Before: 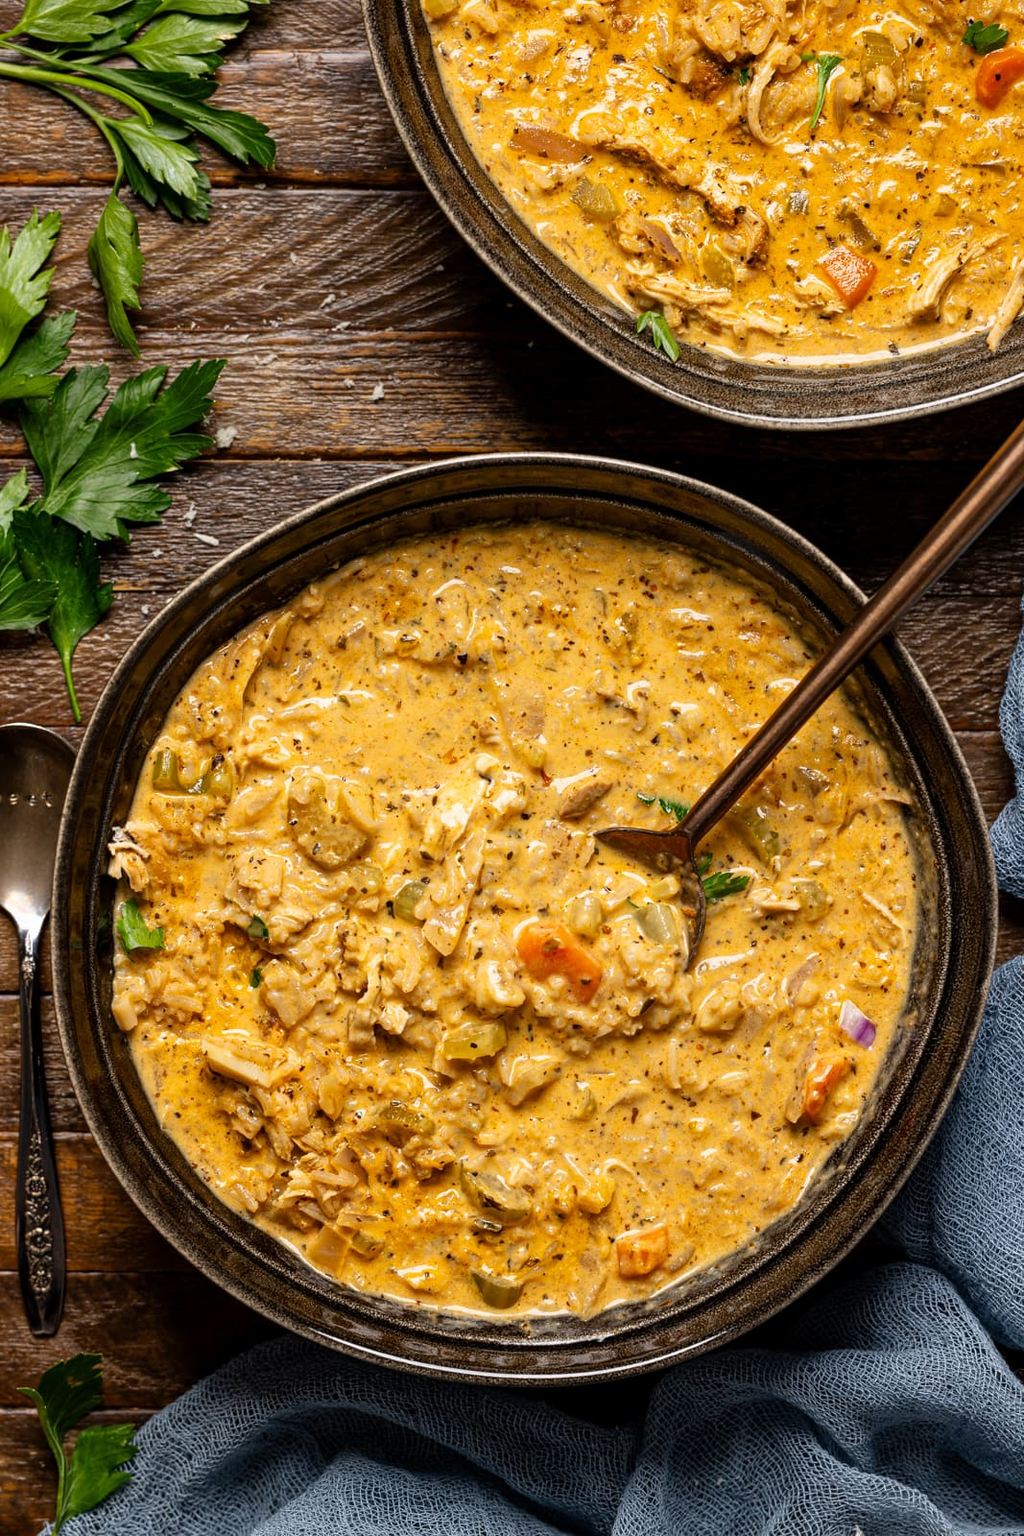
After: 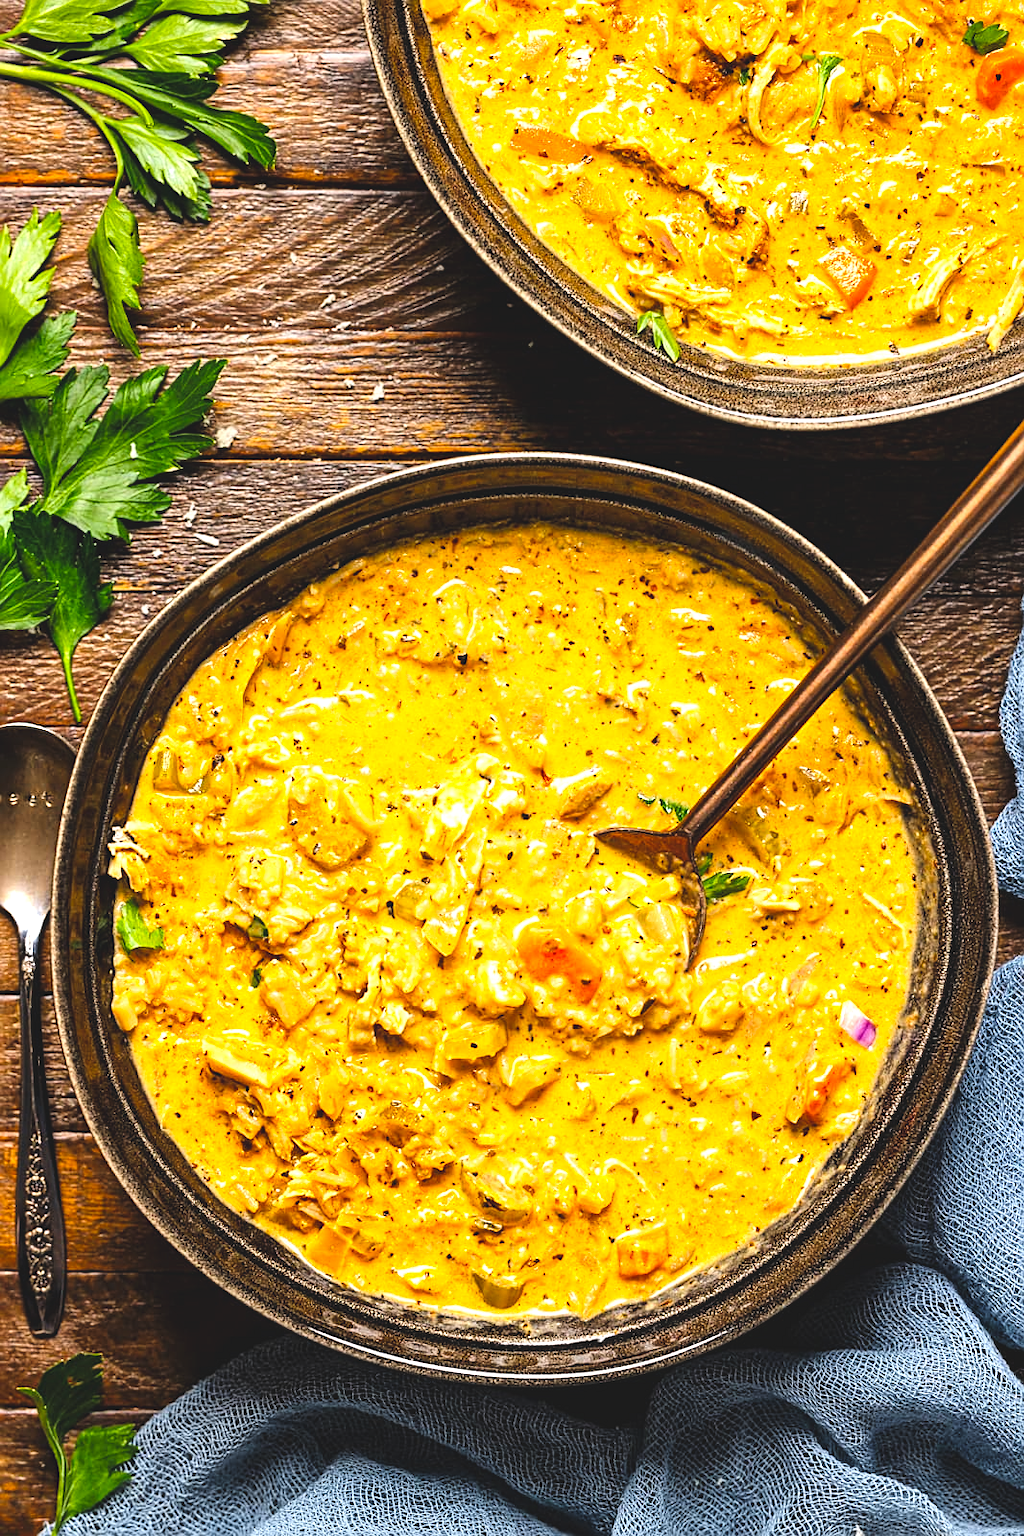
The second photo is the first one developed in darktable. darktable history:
sharpen: on, module defaults
tone curve: curves: ch0 [(0, 0) (0.004, 0.001) (0.133, 0.112) (0.325, 0.362) (0.832, 0.893) (1, 1)], color space Lab, linked channels, preserve colors none
color balance rgb: power › luminance 3.261%, power › hue 230.75°, global offset › luminance 1.502%, perceptual saturation grading › global saturation 29.862%, contrast 4.644%
exposure: exposure 0.643 EV, compensate highlight preservation false
